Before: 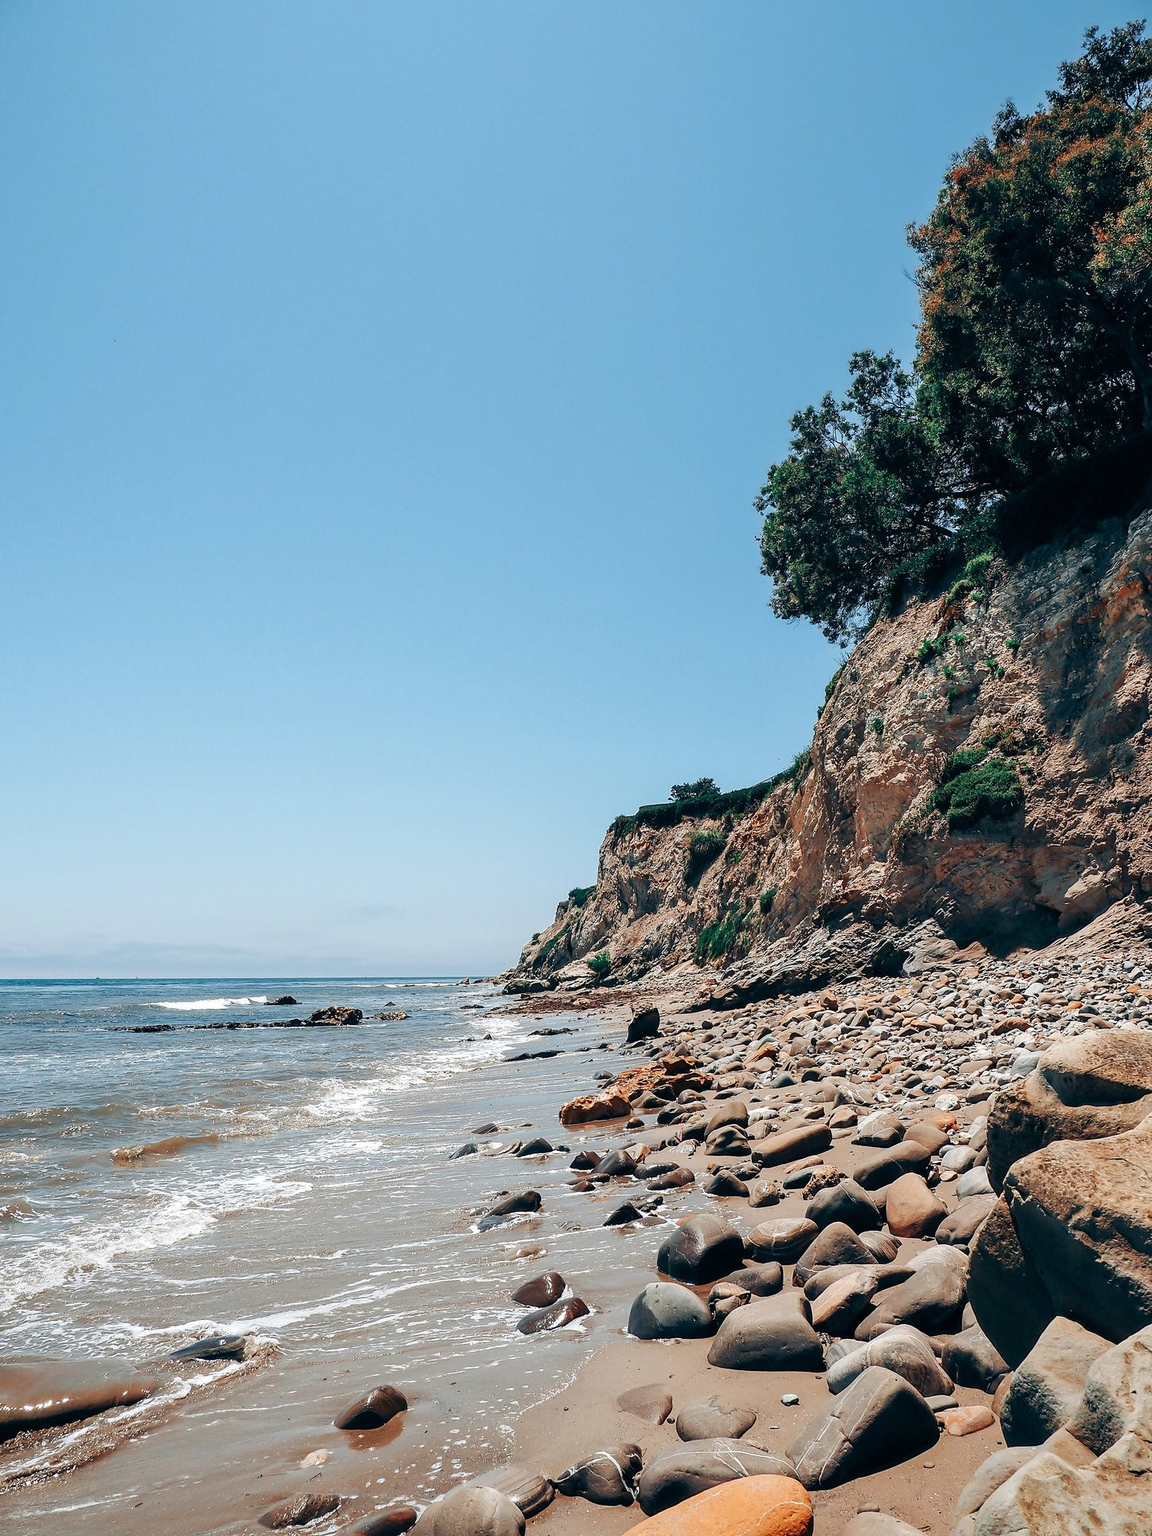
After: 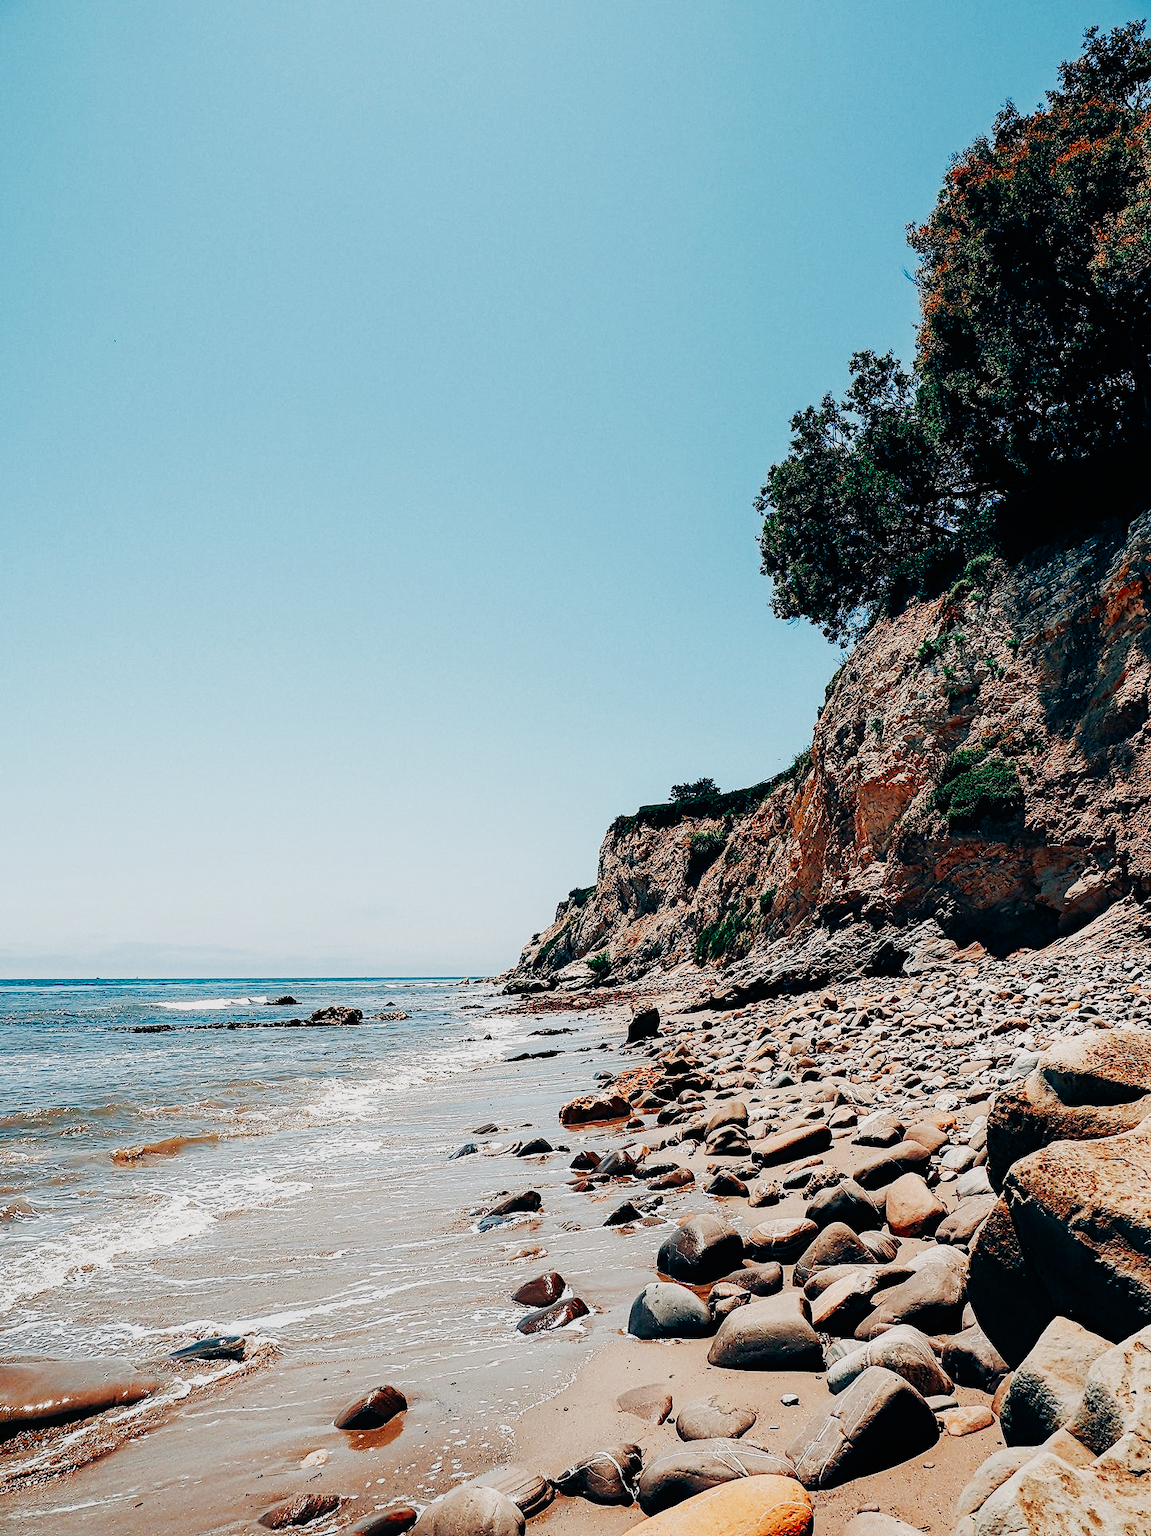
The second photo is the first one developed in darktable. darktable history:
contrast equalizer: y [[0.5, 0.486, 0.447, 0.446, 0.489, 0.5], [0.5 ×6], [0.5 ×6], [0 ×6], [0 ×6]]
color equalizer: saturation › orange 1.03, saturation › green 0.92, saturation › blue 1.05, hue › yellow -4.8, hue › green 2.4, brightness › red 0.96, brightness › orange 1.04, brightness › yellow 1.04, brightness › green 0.9, brightness › cyan 0.953, brightness › blue 0.92, brightness › lavender 0.98, brightness › magenta 0.98 | blend: blend mode normal, opacity 100%; mask: uniform (no mask)
diffuse or sharpen "_builtin_sharpen demosaicing | AA filter": edge sensitivity 1, 1st order anisotropy 100%, 2nd order anisotropy 100%, 3rd order anisotropy 100%, 4th order anisotropy 100%, 1st order speed -25%, 2nd order speed -25%, 3rd order speed -25%, 4th order speed -25%
diffuse or sharpen "_builtin_local contrast | fast": radius span 512, edge sensitivity 0.01, edge threshold 0.05, 3rd order anisotropy 500%, 3rd order speed -50%, central radius 512
diffuse or sharpen "_builtin_lens deblur | medium": iterations 16, radius span 10, edge sensitivity 3, edge threshold 1, 1st order anisotropy 100%, 3rd order anisotropy 100%, 1st order speed -25%, 2nd order speed 12.5%, 3rd order speed -50%, 4th order speed 25%
diffuse or sharpen "bloom 20%": radius span 32, 1st order speed 50%, 2nd order speed 50%, 3rd order speed 50%, 4th order speed 50% | blend: blend mode normal, opacity 20%; mask: uniform (no mask)
grain "film": coarseness 0.09 ISO, strength 10%
rgb primaries "creative|lucid": red purity 1.05, green hue 0.035, green purity 1.05, blue hue -0.052, blue purity 1.1
sigmoid: contrast 1.7, skew -0.2, preserve hue 0%, red attenuation 0.1, red rotation 0.035, green attenuation 0.1, green rotation -0.017, blue attenuation 0.15, blue rotation -0.052, base primaries Rec2020
color balance rgb "creative|lucid": shadows lift › chroma 1%, shadows lift › hue 28.8°, power › hue 60°, highlights gain › chroma 1%, highlights gain › hue 60°, global offset › luminance 0.25%, perceptual saturation grading › highlights -20%, perceptual saturation grading › shadows 20%, perceptual brilliance grading › highlights 10%, perceptual brilliance grading › shadows -5%, global vibrance 19.67%
